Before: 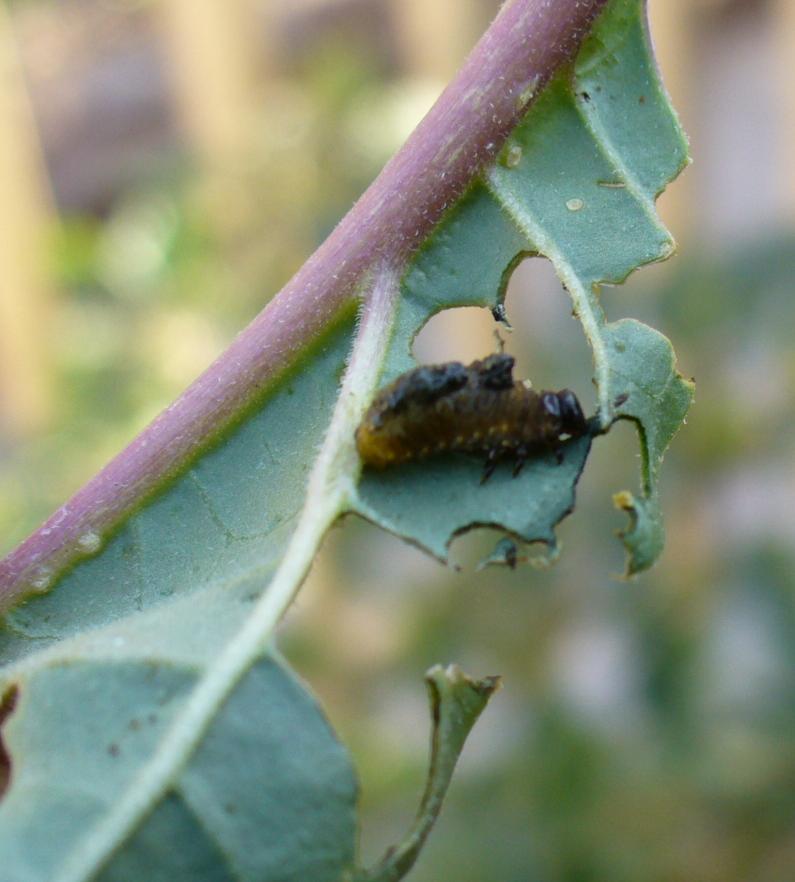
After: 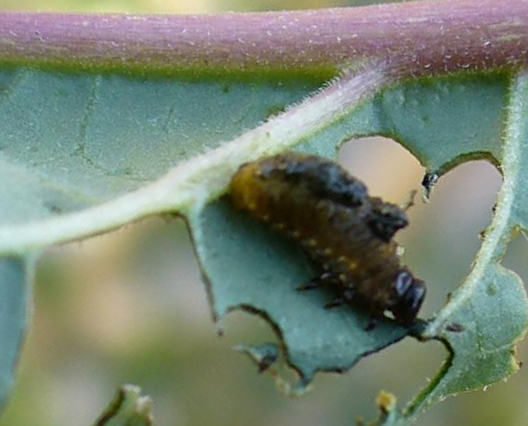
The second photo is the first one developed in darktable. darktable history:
tone equalizer: mask exposure compensation -0.485 EV
crop and rotate: angle -44.72°, top 16.28%, right 0.83%, bottom 11.696%
sharpen: on, module defaults
